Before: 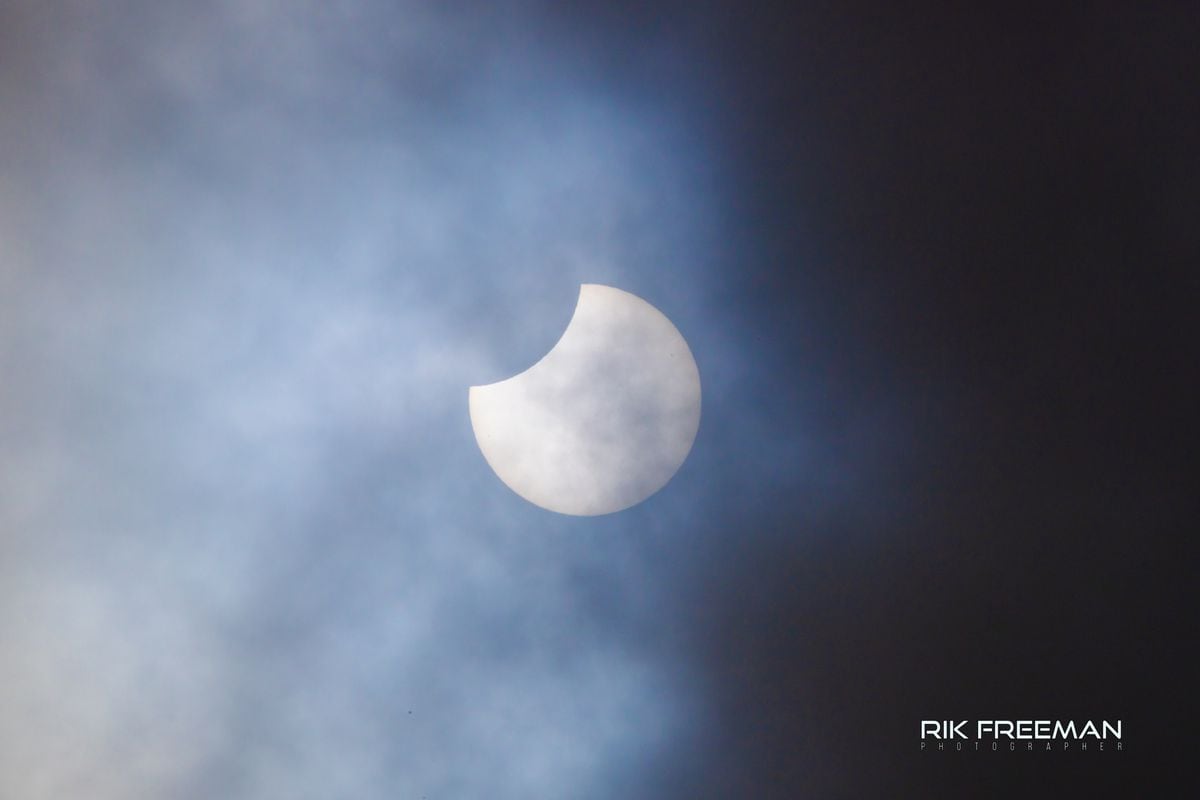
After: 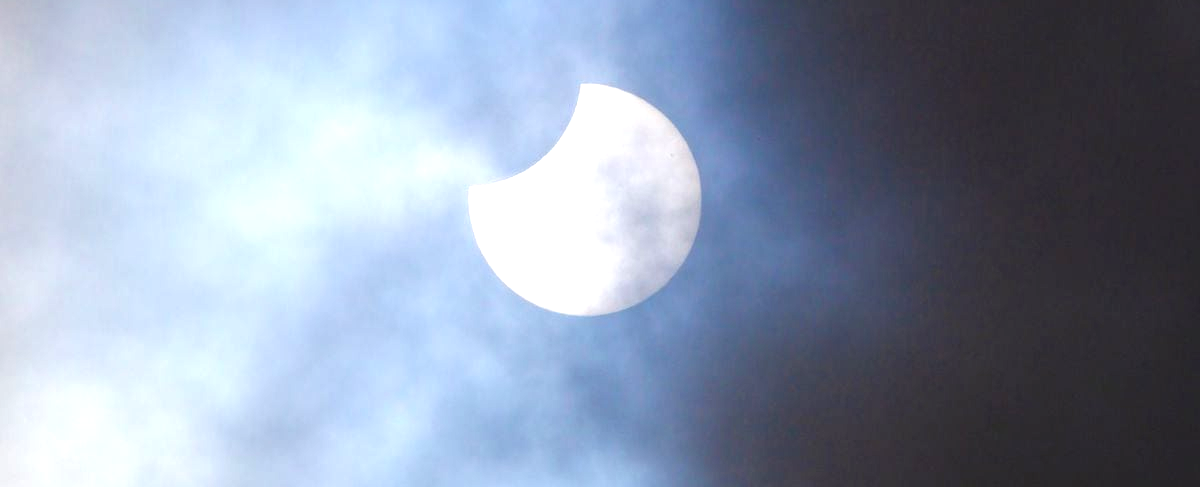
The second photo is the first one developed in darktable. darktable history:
exposure: black level correction 0, exposure 0.953 EV, compensate highlight preservation false
crop and rotate: top 25.112%, bottom 14.001%
local contrast: on, module defaults
